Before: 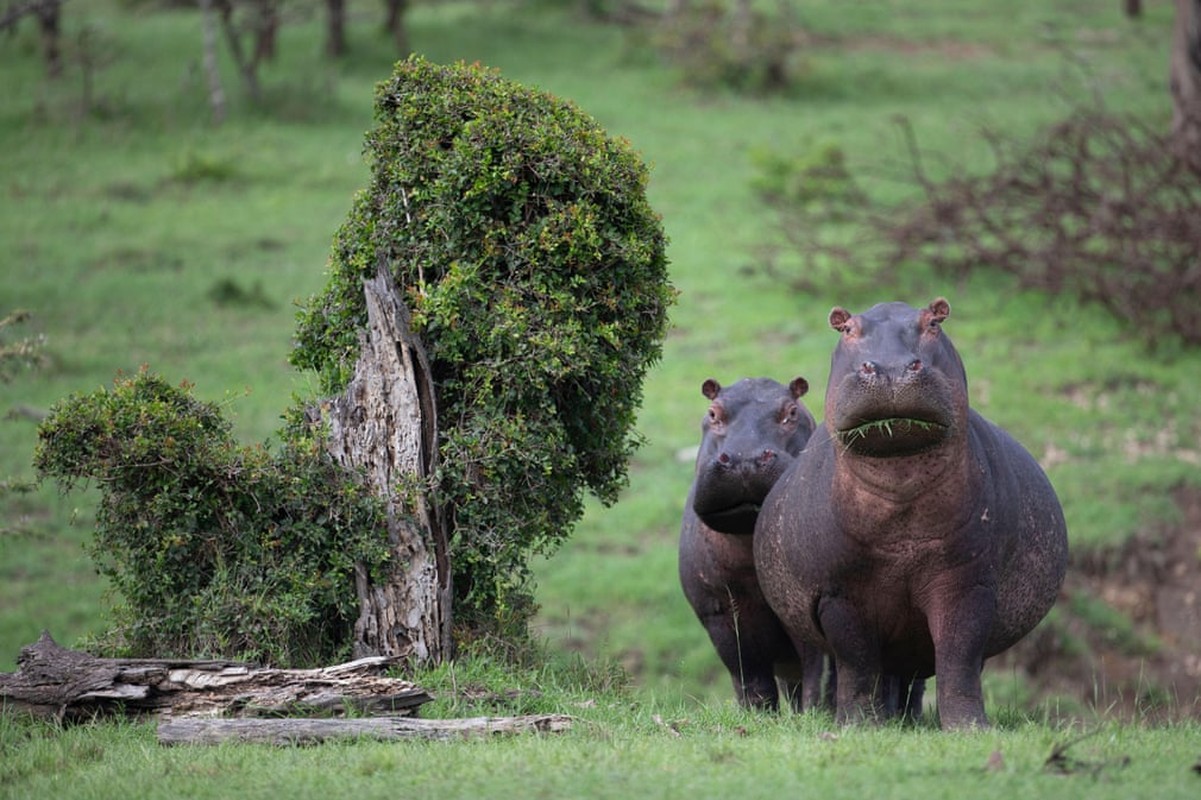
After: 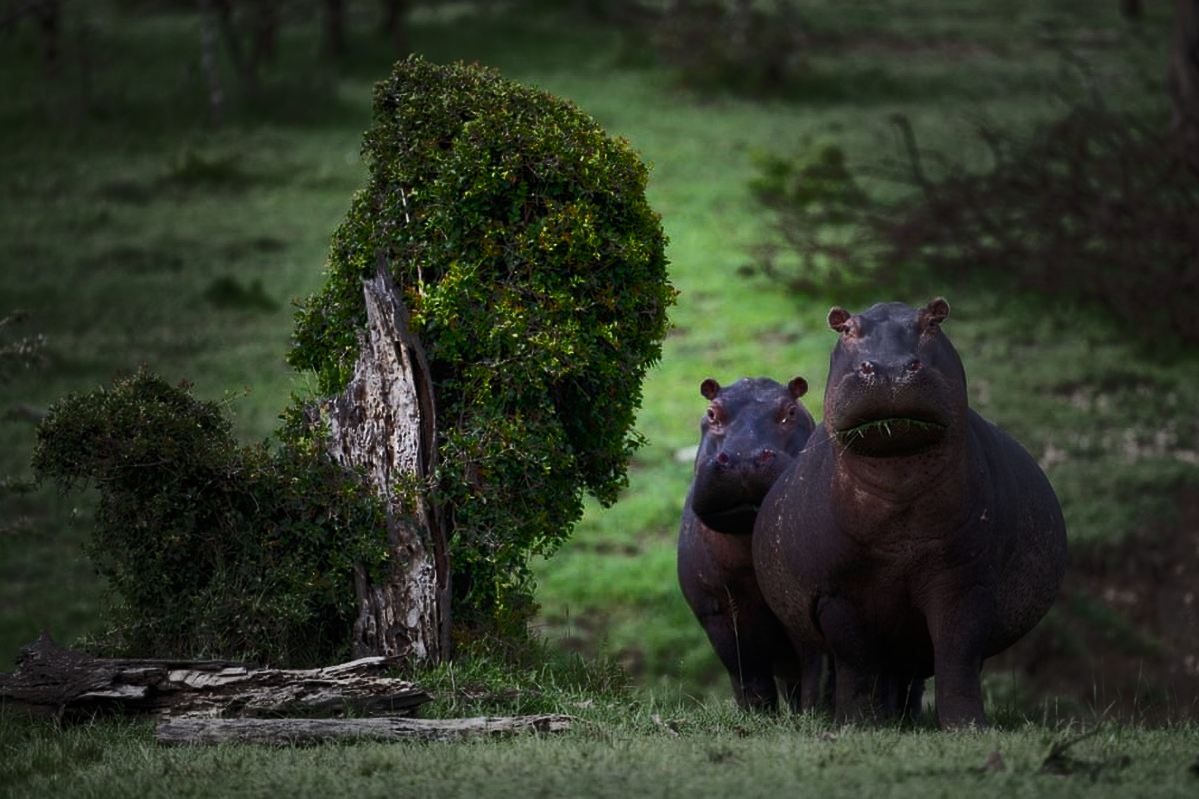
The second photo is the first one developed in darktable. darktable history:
crop: left 0.1%
color zones: curves: ch0 [(0.068, 0.464) (0.25, 0.5) (0.48, 0.508) (0.75, 0.536) (0.886, 0.476) (0.967, 0.456)]; ch1 [(0.066, 0.456) (0.25, 0.5) (0.616, 0.508) (0.746, 0.56) (0.934, 0.444)]
vignetting: fall-off start 32.13%, fall-off radius 33.53%, center (-0.033, -0.036)
color balance rgb: perceptual saturation grading › global saturation 23.4%, perceptual saturation grading › highlights -23.986%, perceptual saturation grading › mid-tones 24.567%, perceptual saturation grading › shadows 40.176%, perceptual brilliance grading › highlights 1.507%, perceptual brilliance grading › mid-tones -49.4%, perceptual brilliance grading › shadows -49.93%, global vibrance 40.82%
